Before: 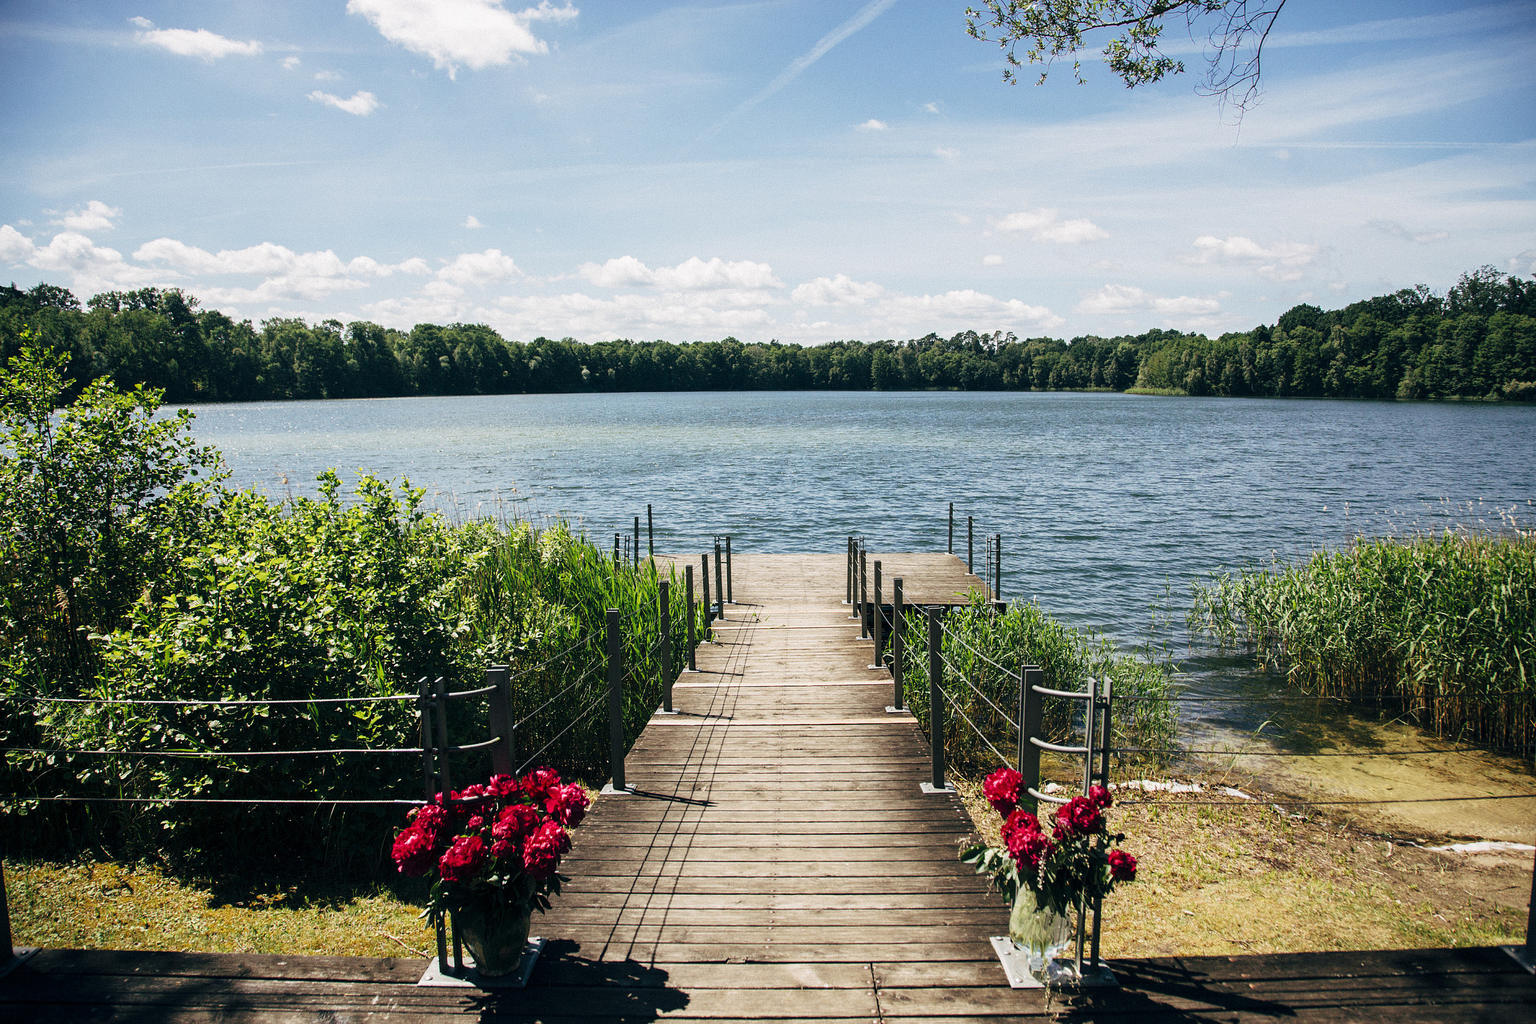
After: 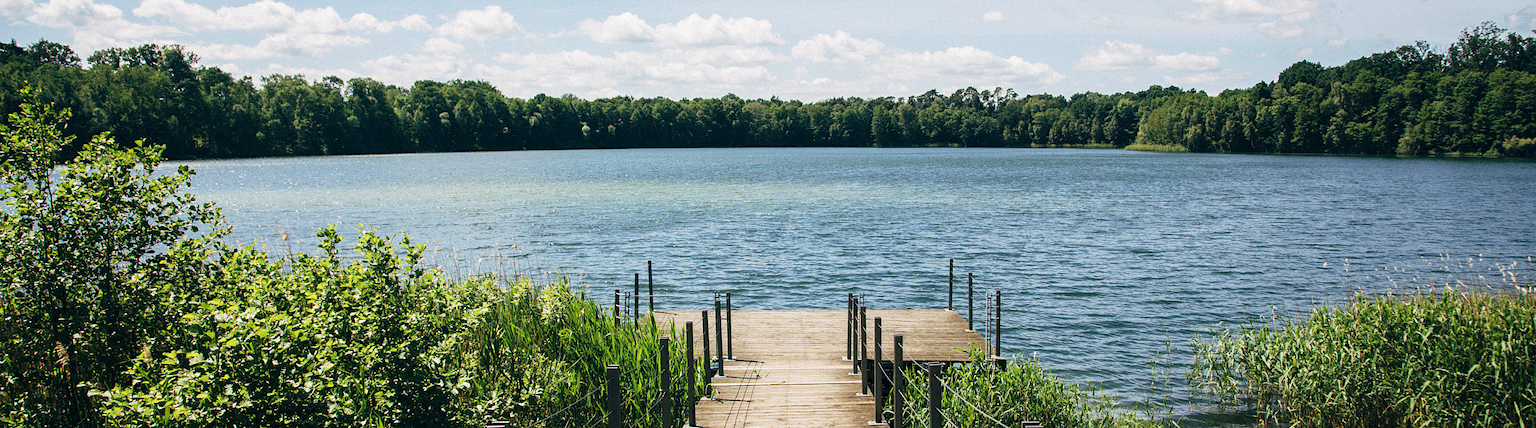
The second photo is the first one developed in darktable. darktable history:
crop and rotate: top 23.84%, bottom 34.294%
velvia: on, module defaults
